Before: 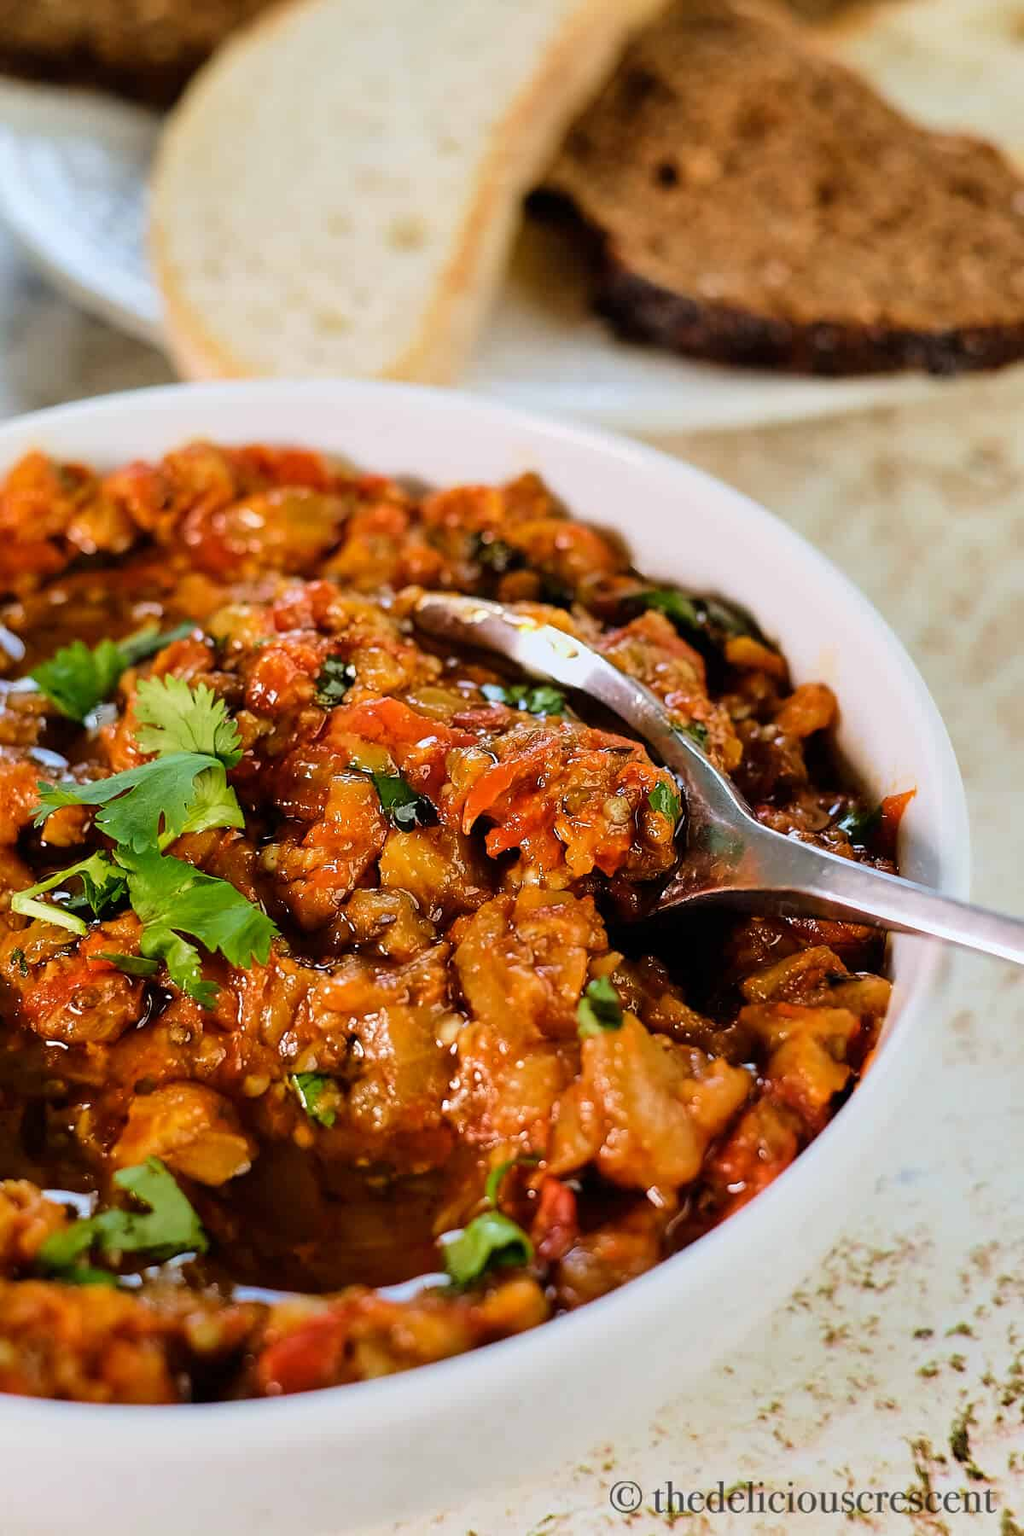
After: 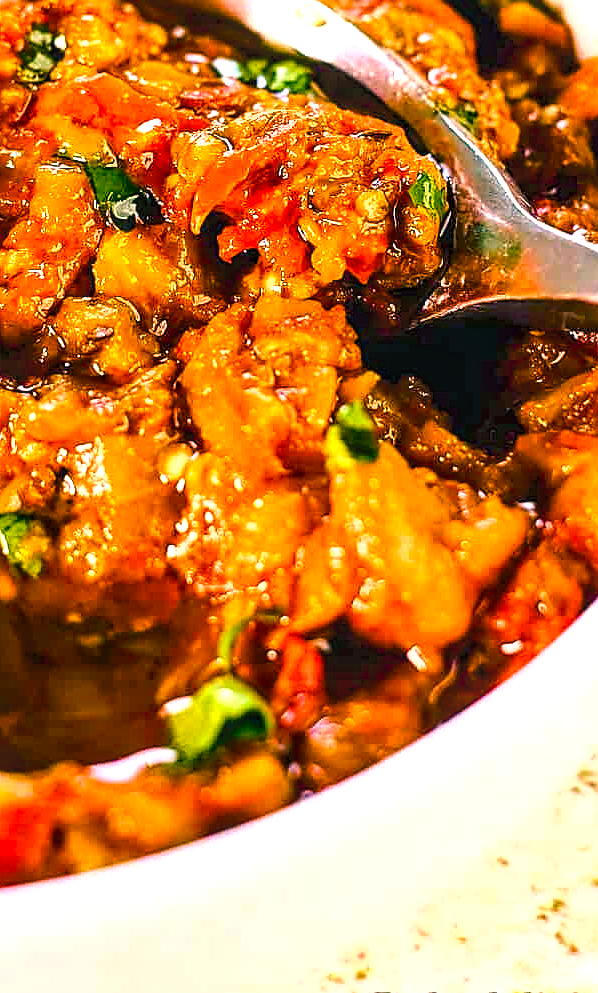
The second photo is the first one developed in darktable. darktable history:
local contrast: on, module defaults
crop: left 29.318%, top 41.364%, right 20.846%, bottom 3.466%
shadows and highlights: shadows 62.28, white point adjustment 0.482, highlights -34.23, compress 83.7%
color correction: highlights a* 12.01, highlights b* 11.71
color balance rgb: shadows lift › luminance -28.947%, shadows lift › chroma 10.243%, shadows lift › hue 229.28°, linear chroma grading › shadows 9.657%, linear chroma grading › highlights 10.538%, linear chroma grading › global chroma 14.927%, linear chroma grading › mid-tones 14.986%, perceptual saturation grading › global saturation 20%, perceptual saturation grading › highlights -25.147%, perceptual saturation grading › shadows 49.667%, global vibrance 20%
exposure: black level correction 0, exposure 1.104 EV, compensate highlight preservation false
sharpen: on, module defaults
